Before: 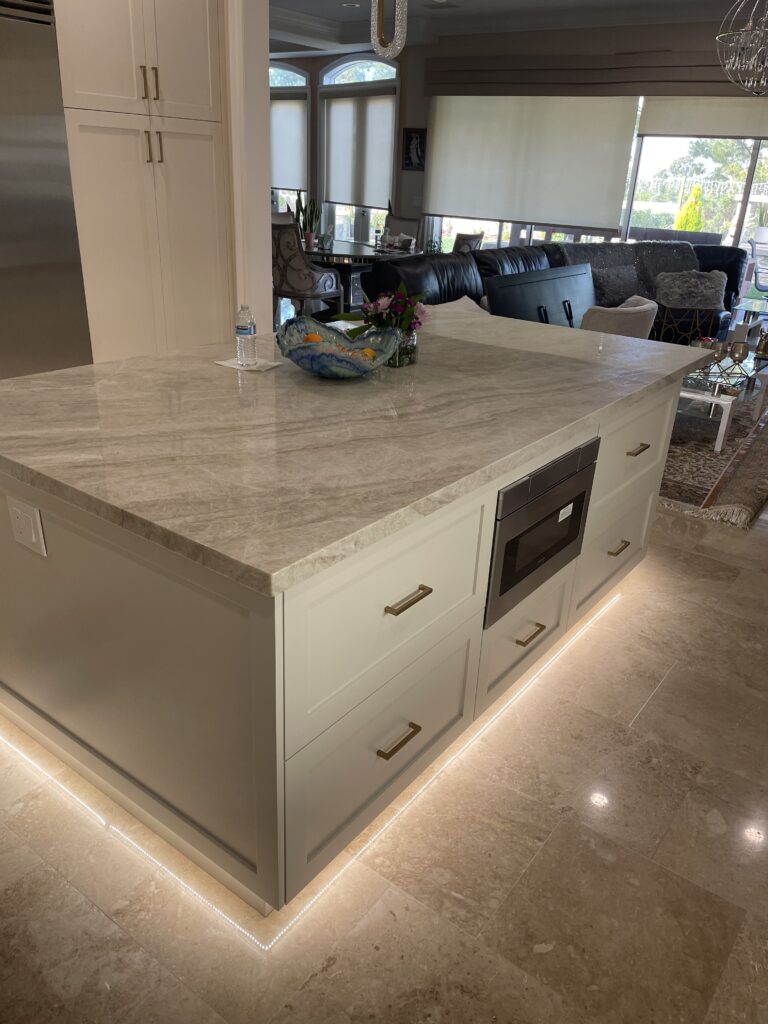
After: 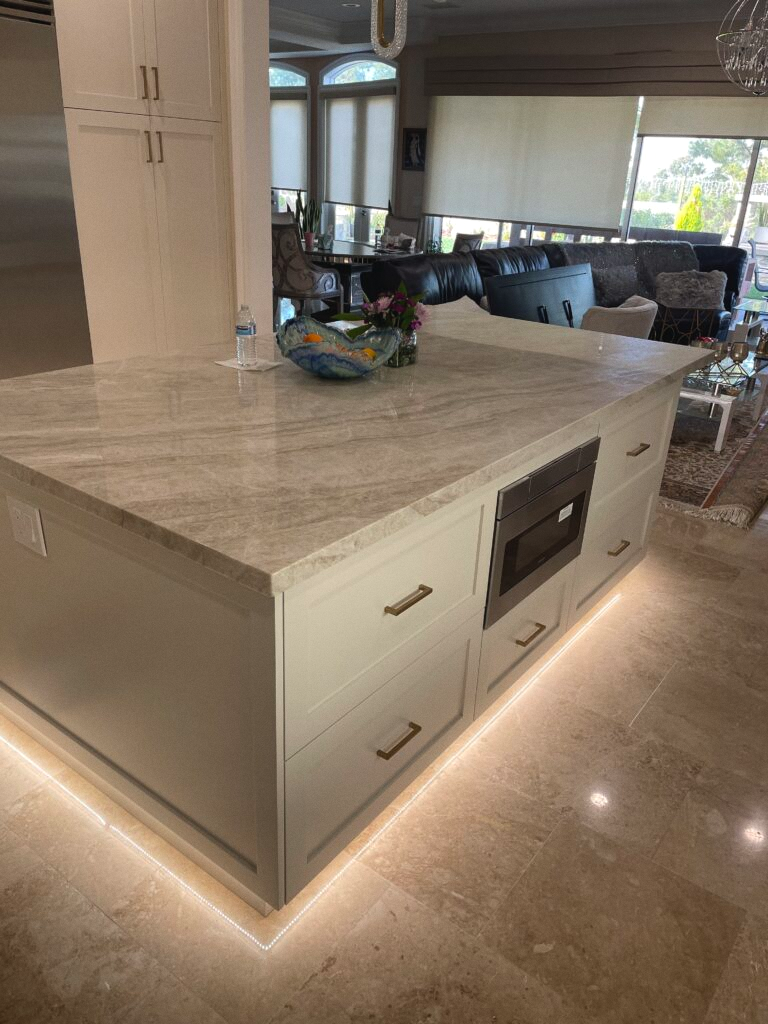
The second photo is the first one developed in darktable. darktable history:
tone equalizer: on, module defaults
grain: coarseness 0.09 ISO, strength 10%
exposure: black level correction -0.003, exposure 0.04 EV, compensate highlight preservation false
